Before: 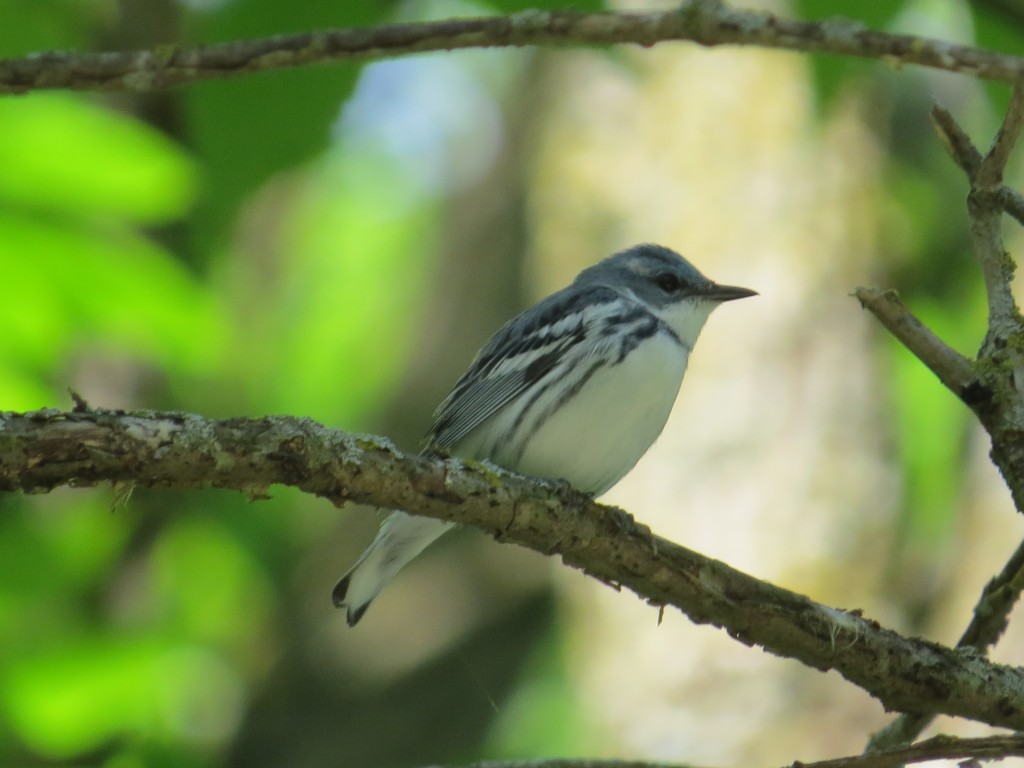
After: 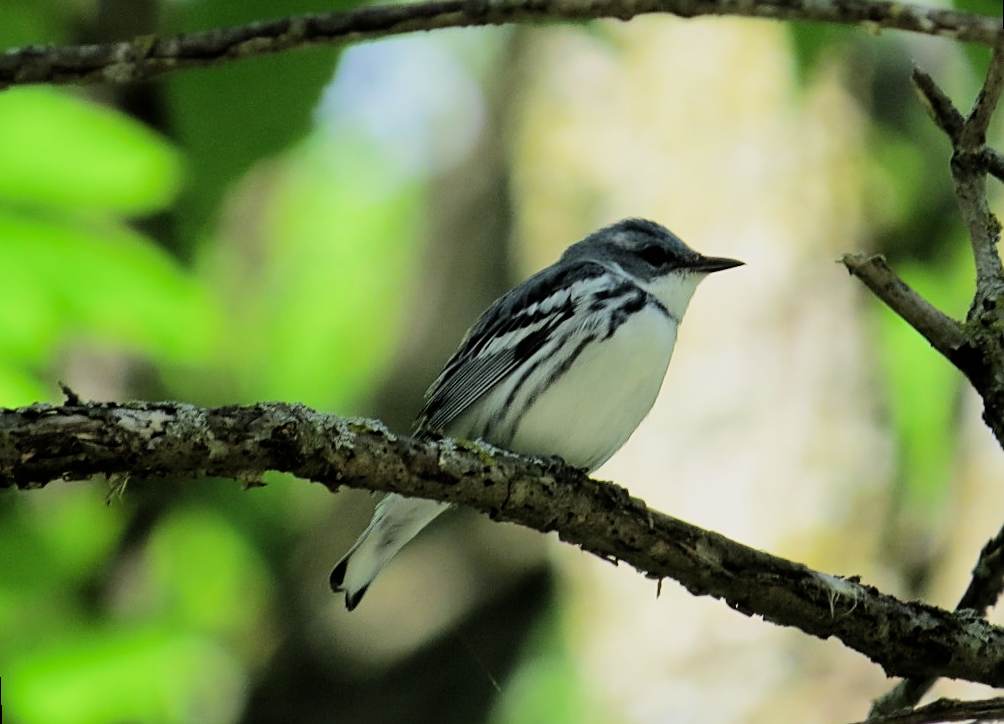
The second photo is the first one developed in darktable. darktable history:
sharpen: on, module defaults
rotate and perspective: rotation -2°, crop left 0.022, crop right 0.978, crop top 0.049, crop bottom 0.951
filmic rgb: black relative exposure -5 EV, hardness 2.88, contrast 1.3, highlights saturation mix -30%
tone equalizer: -8 EV -0.417 EV, -7 EV -0.389 EV, -6 EV -0.333 EV, -5 EV -0.222 EV, -3 EV 0.222 EV, -2 EV 0.333 EV, -1 EV 0.389 EV, +0 EV 0.417 EV, edges refinement/feathering 500, mask exposure compensation -1.57 EV, preserve details no
